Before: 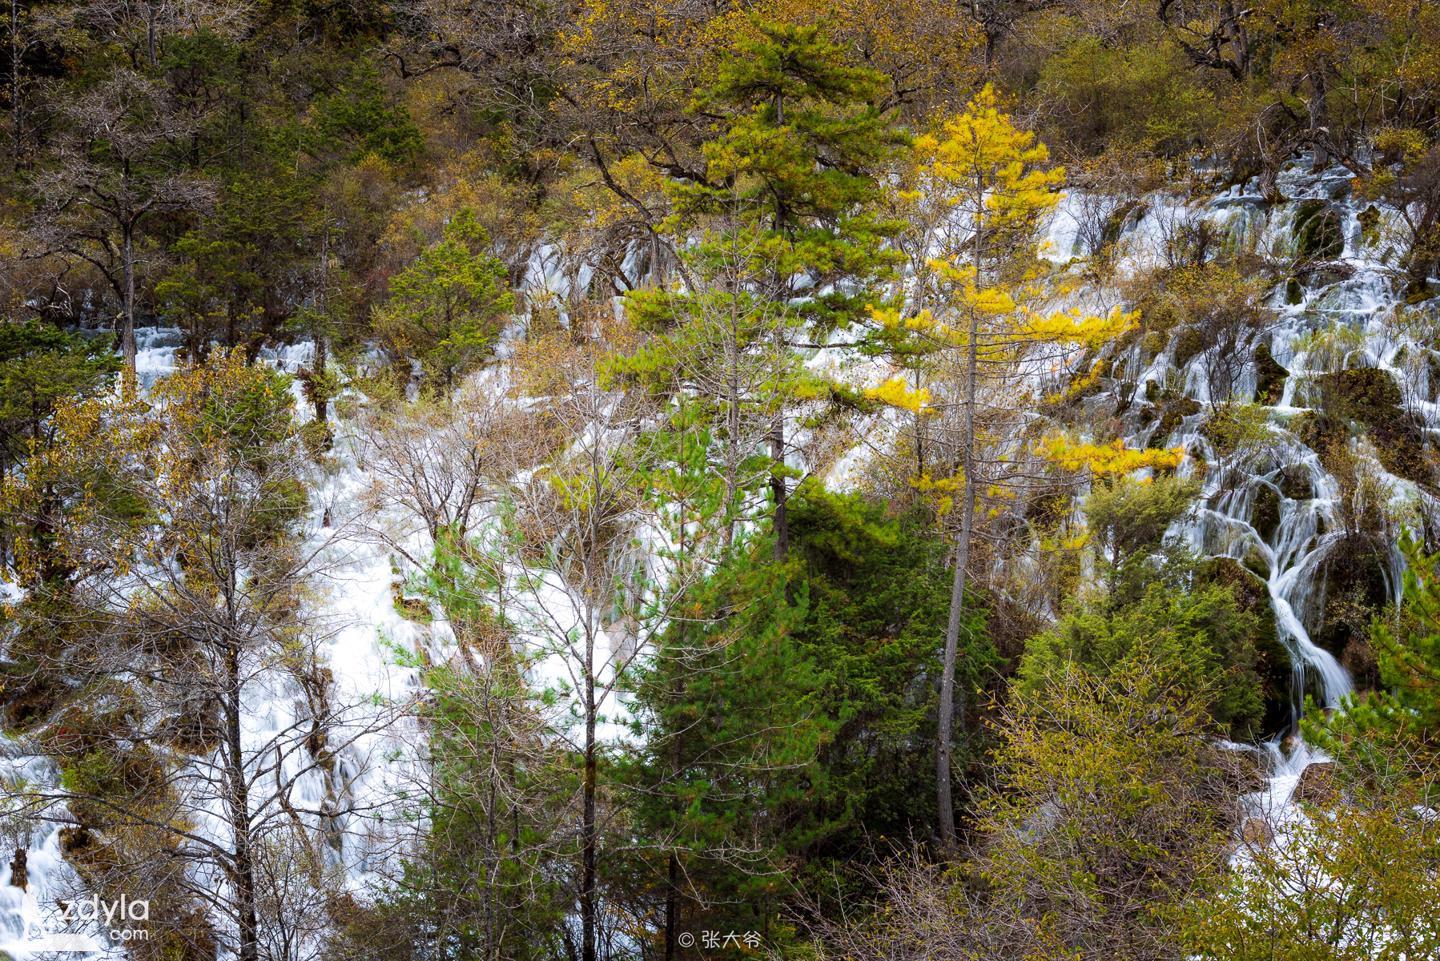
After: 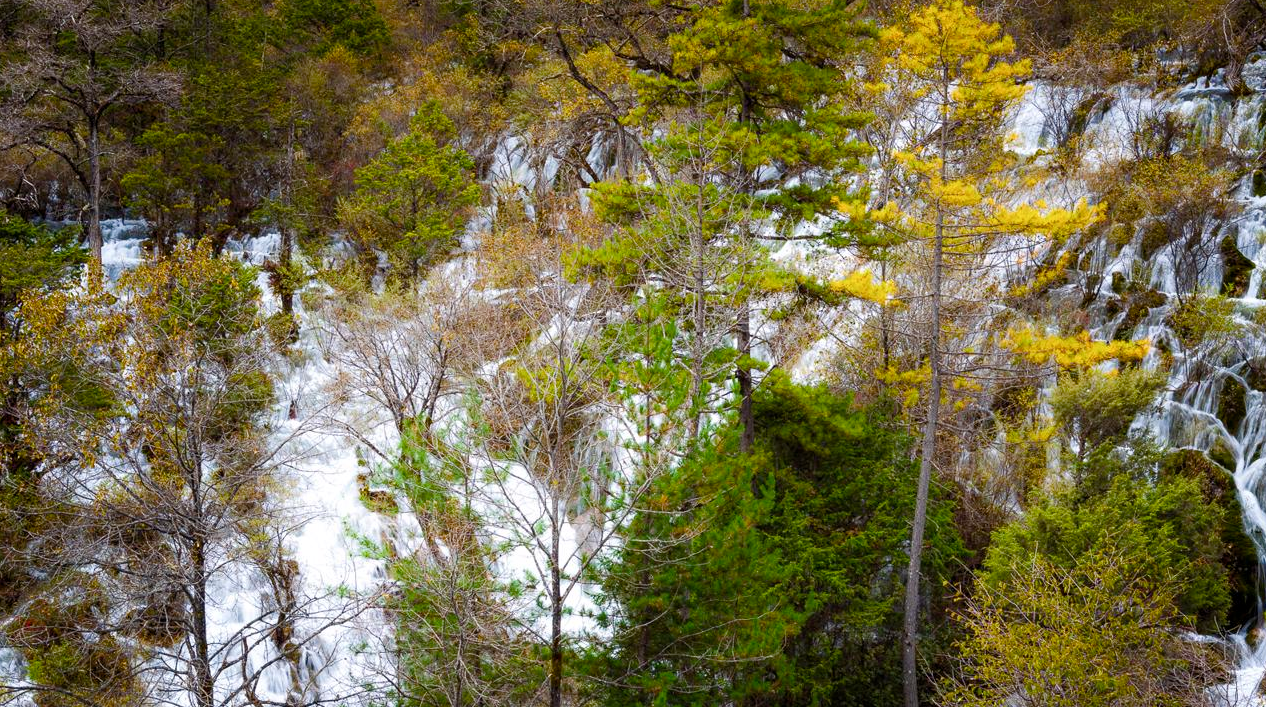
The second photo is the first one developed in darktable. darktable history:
crop and rotate: left 2.425%, top 11.305%, right 9.6%, bottom 15.08%
color balance rgb: perceptual saturation grading › global saturation 20%, perceptual saturation grading › highlights -25%, perceptual saturation grading › shadows 25%
